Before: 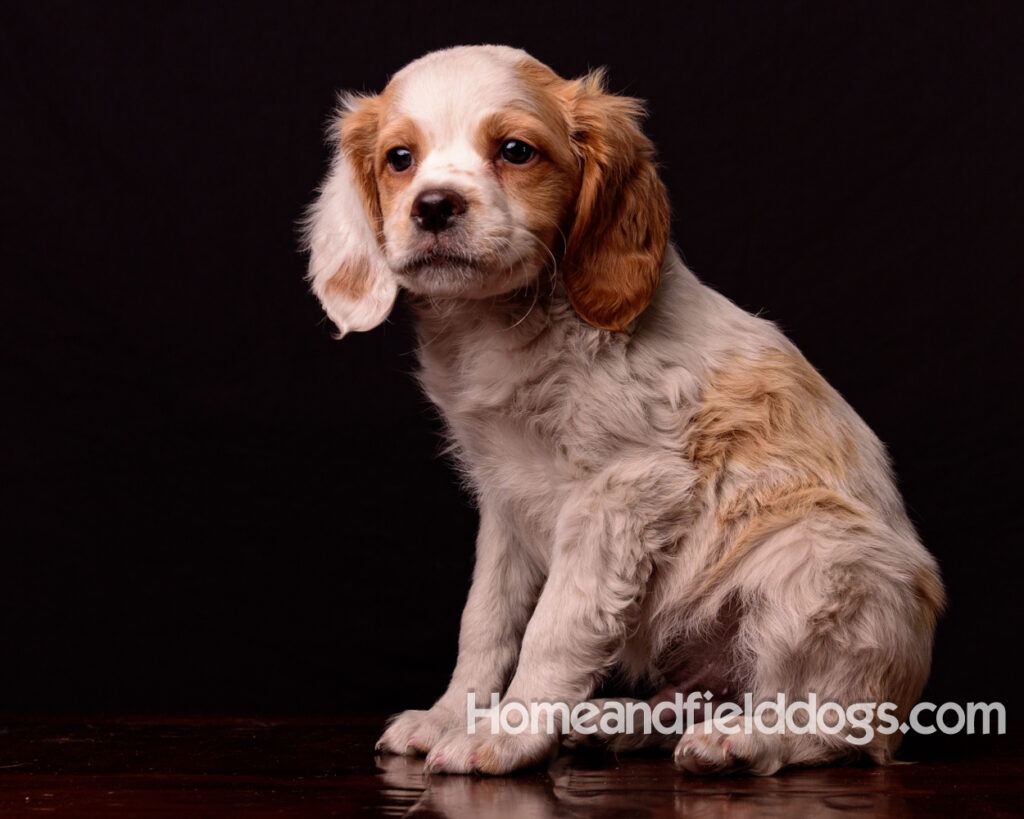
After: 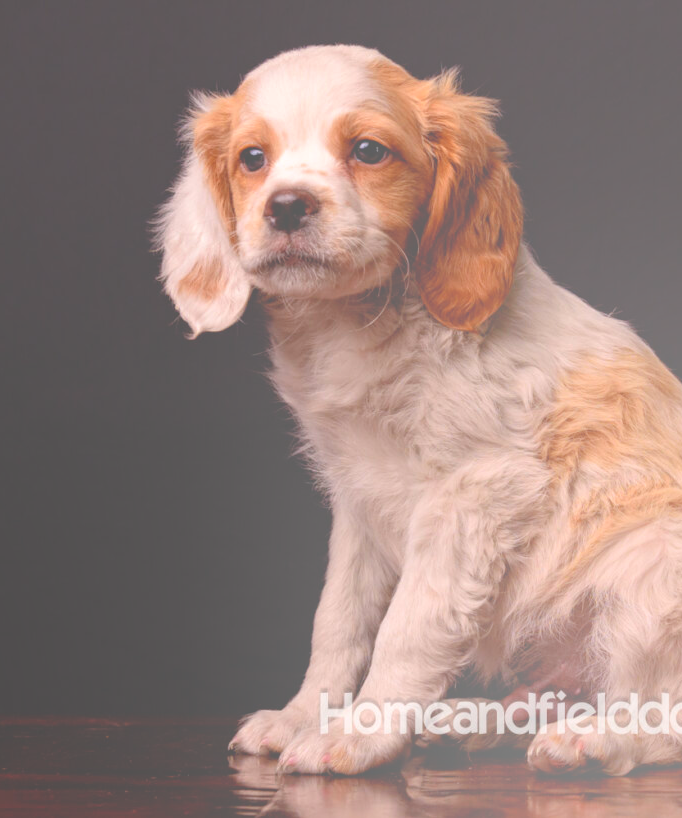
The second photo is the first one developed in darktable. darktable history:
crop and rotate: left 14.385%, right 18.948%
local contrast: highlights 100%, shadows 100%, detail 120%, midtone range 0.2
bloom: size 70%, threshold 25%, strength 70%
